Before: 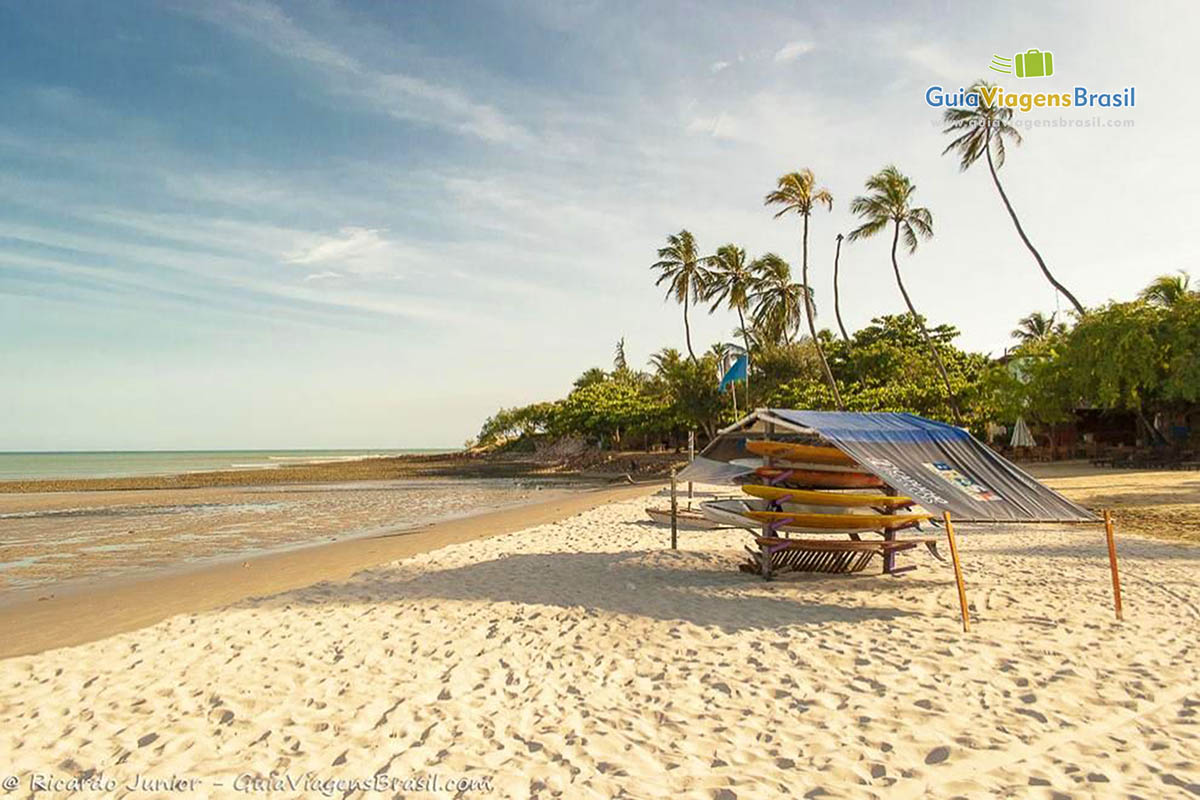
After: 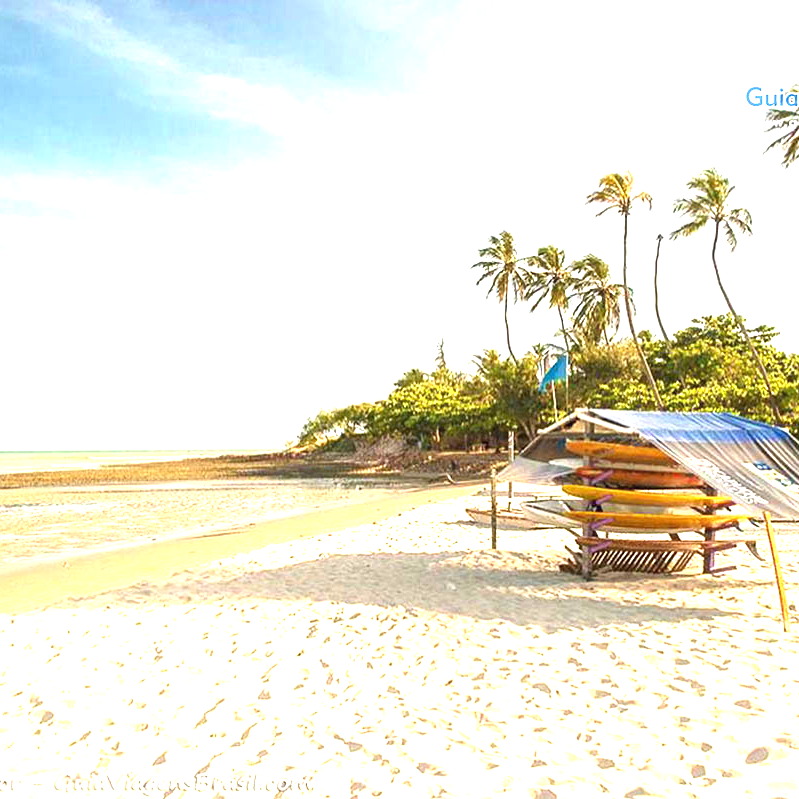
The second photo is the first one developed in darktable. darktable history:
crop and rotate: left 15.055%, right 18.278%
exposure: black level correction 0, exposure 1.5 EV, compensate exposure bias true, compensate highlight preservation false
